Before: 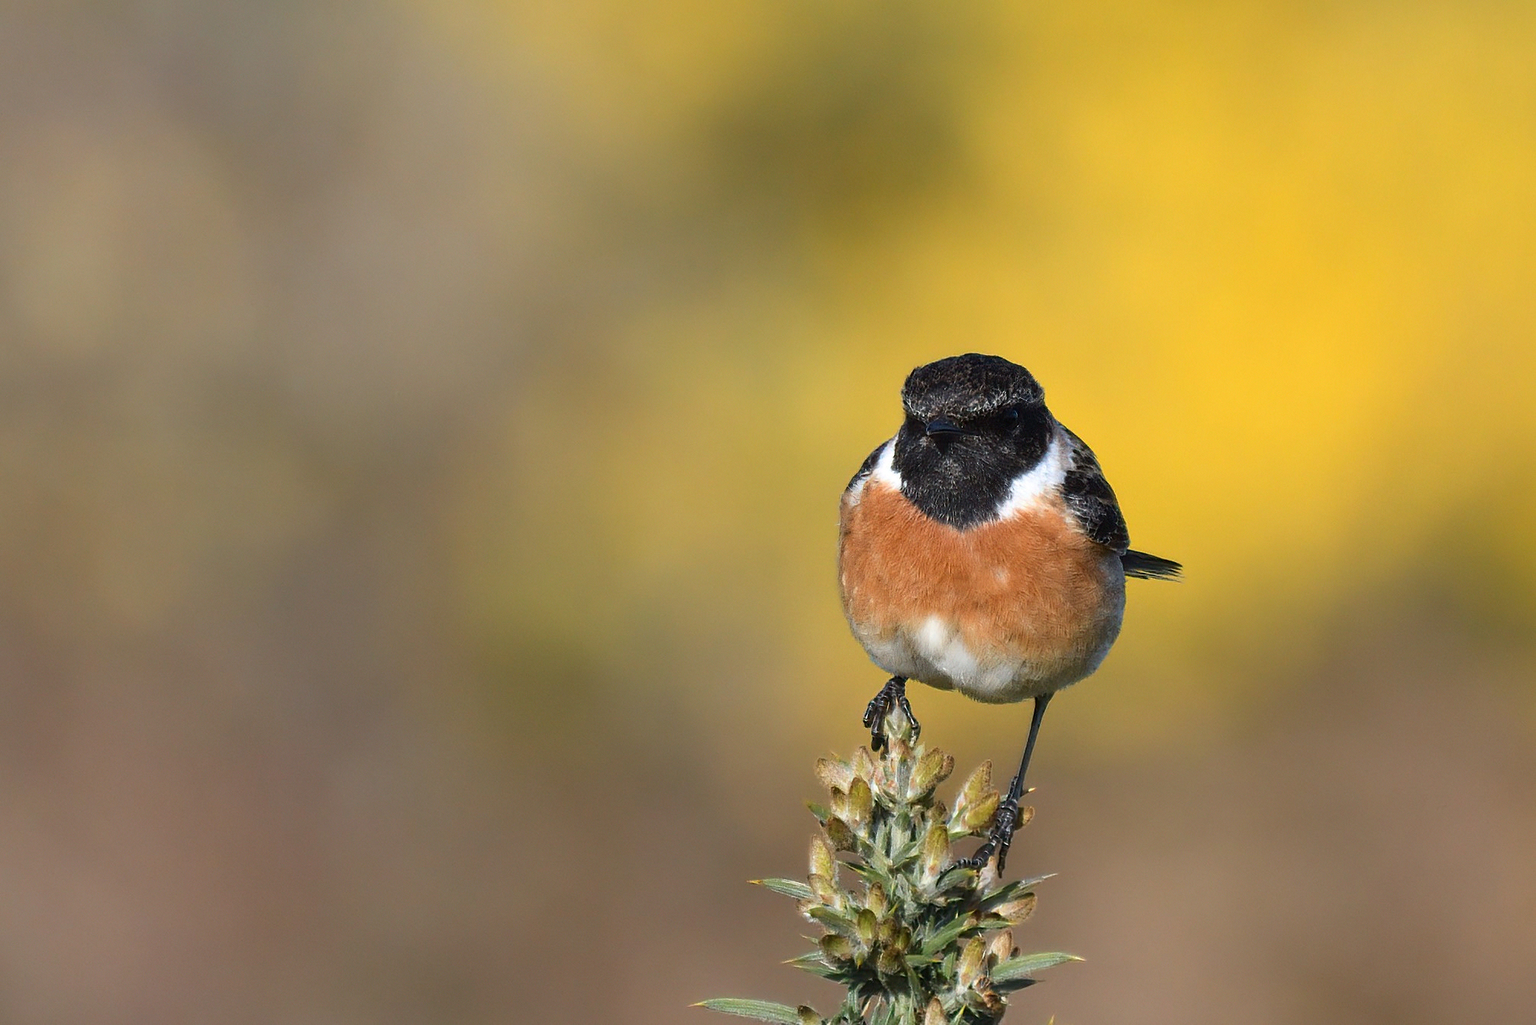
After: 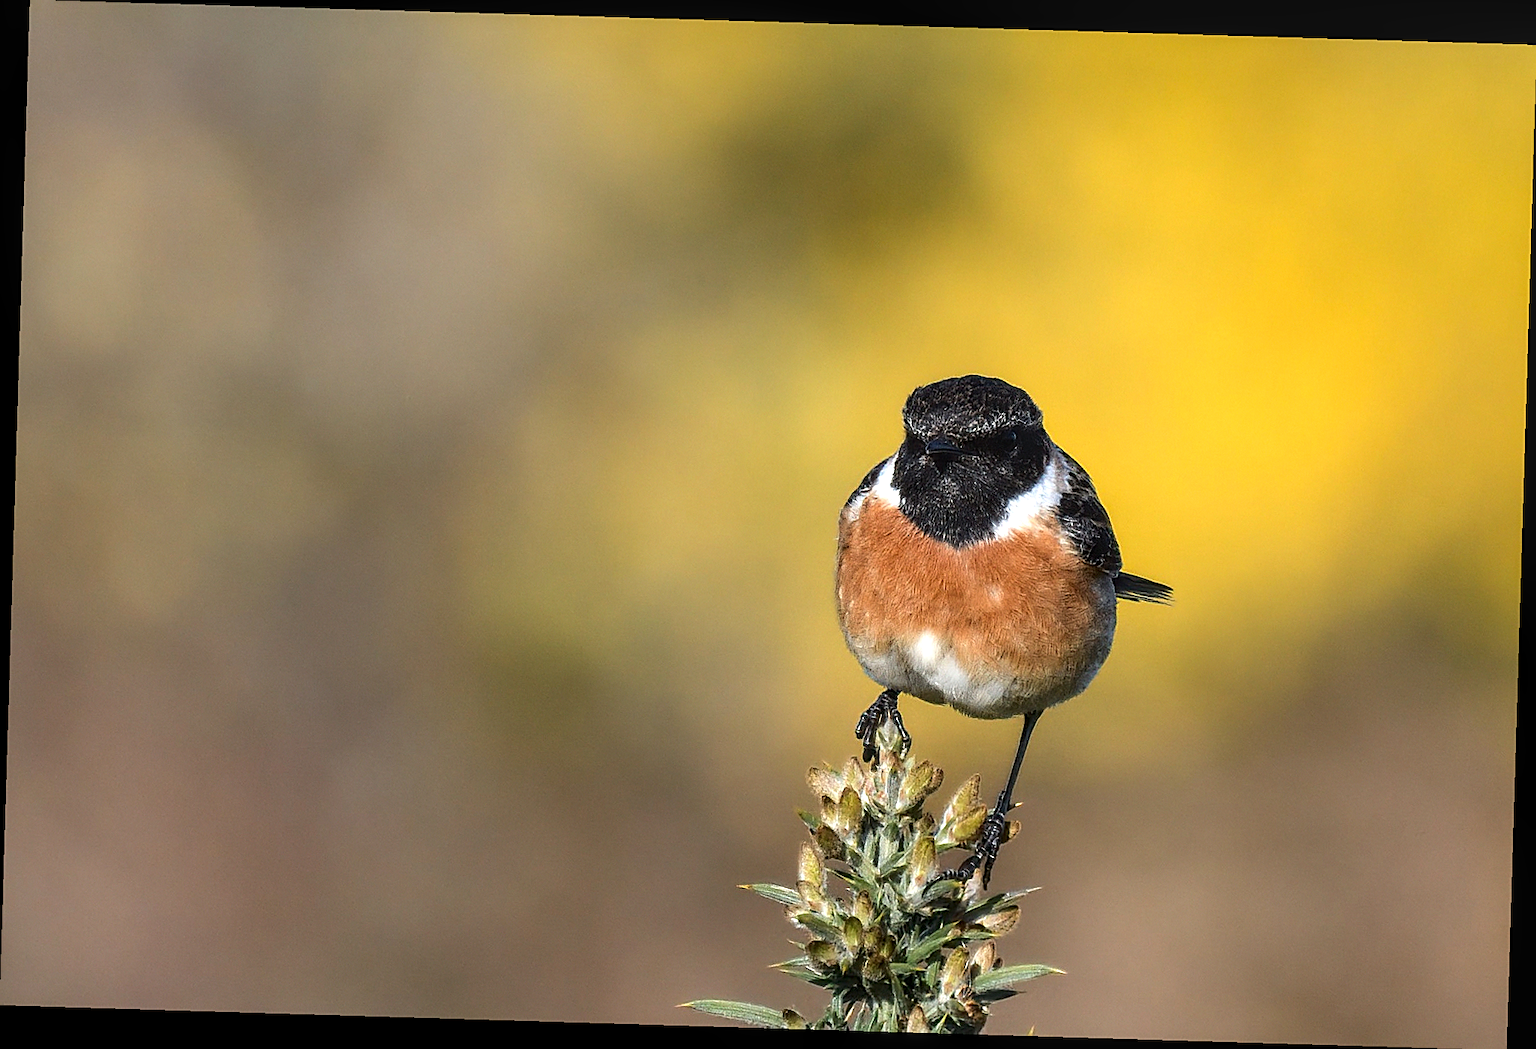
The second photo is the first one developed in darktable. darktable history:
local contrast: on, module defaults
sharpen: on, module defaults
tone equalizer: -8 EV -0.417 EV, -7 EV -0.389 EV, -6 EV -0.333 EV, -5 EV -0.222 EV, -3 EV 0.222 EV, -2 EV 0.333 EV, -1 EV 0.389 EV, +0 EV 0.417 EV, edges refinement/feathering 500, mask exposure compensation -1.57 EV, preserve details no
rotate and perspective: rotation 1.72°, automatic cropping off
